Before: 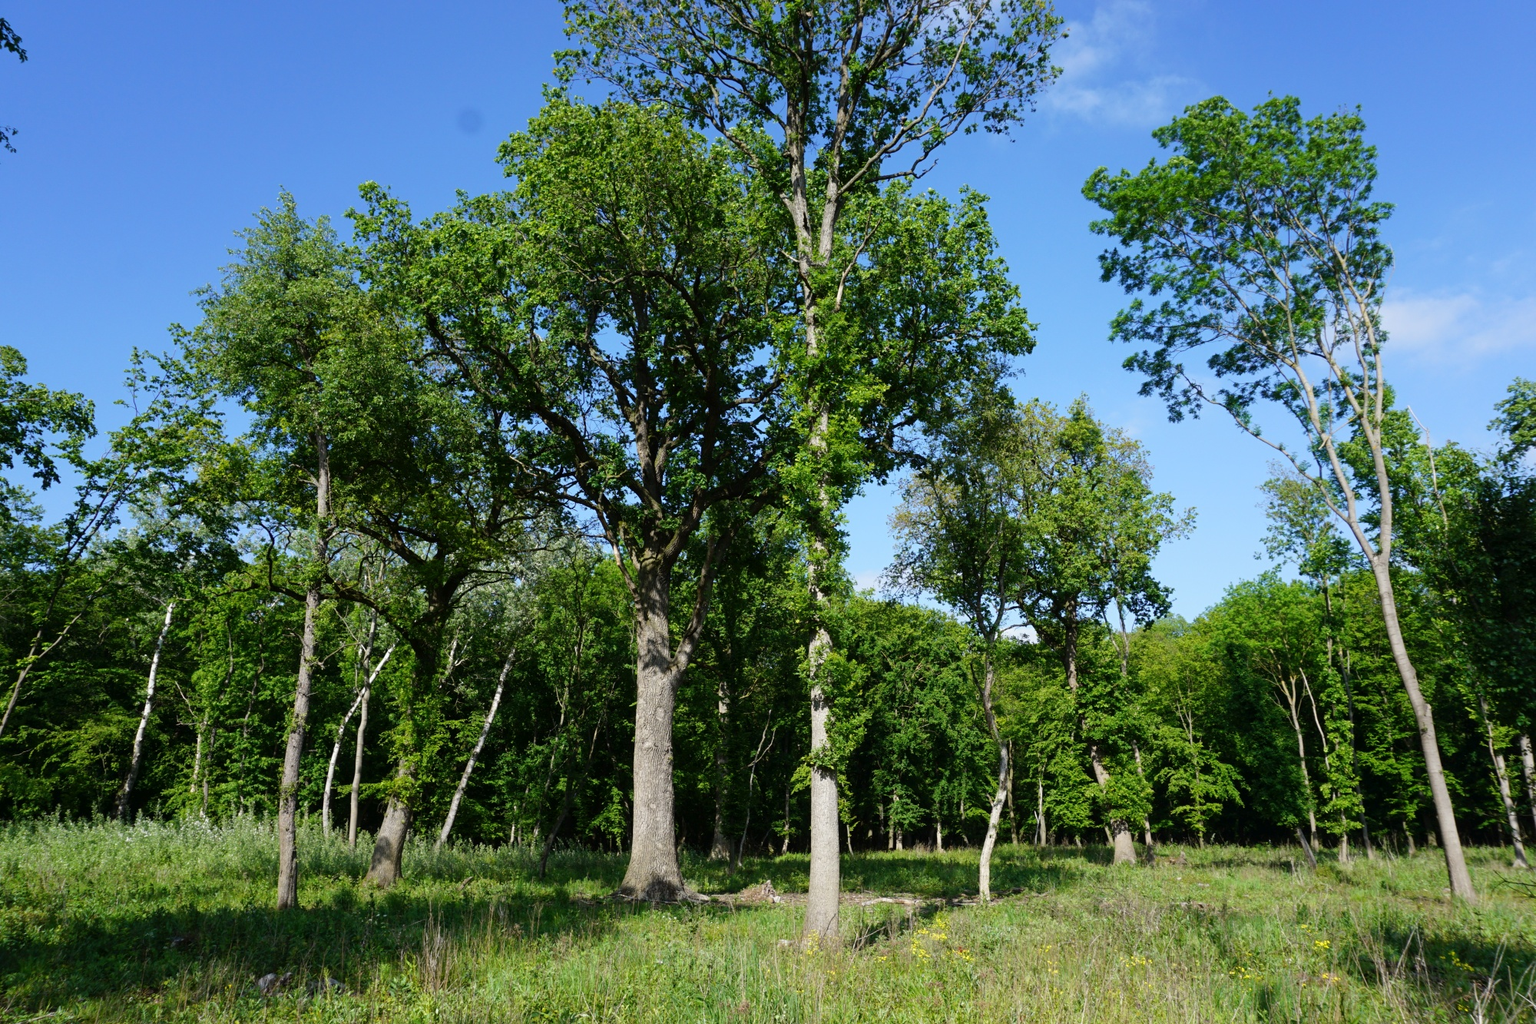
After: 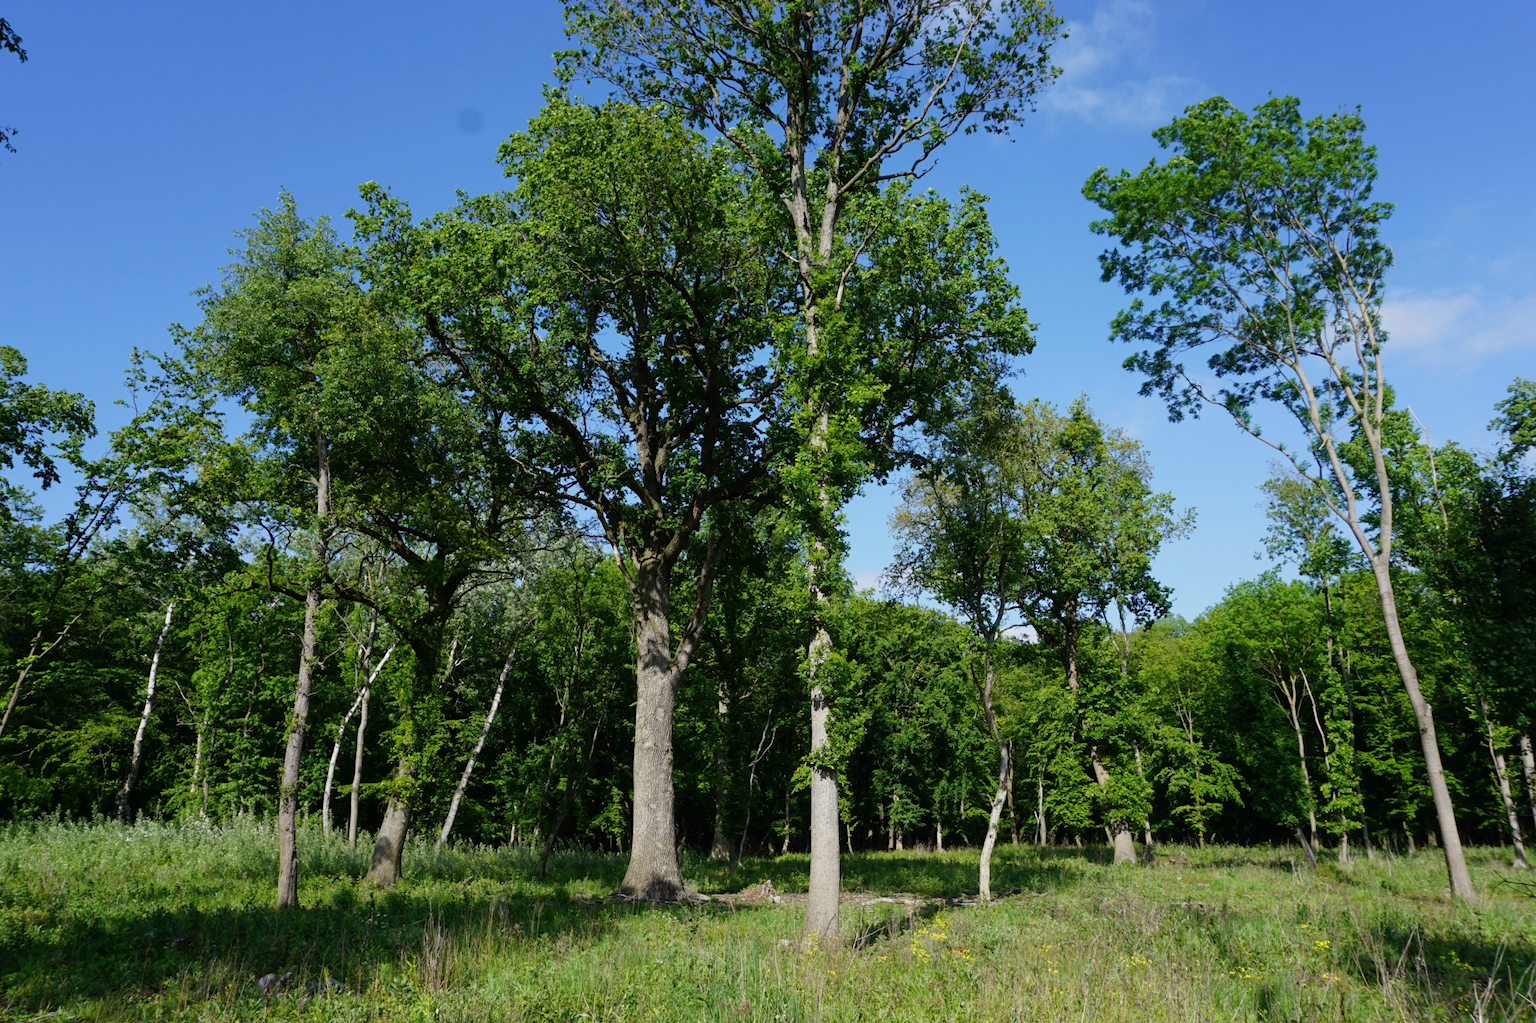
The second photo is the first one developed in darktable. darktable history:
exposure: exposure -0.216 EV, compensate highlight preservation false
